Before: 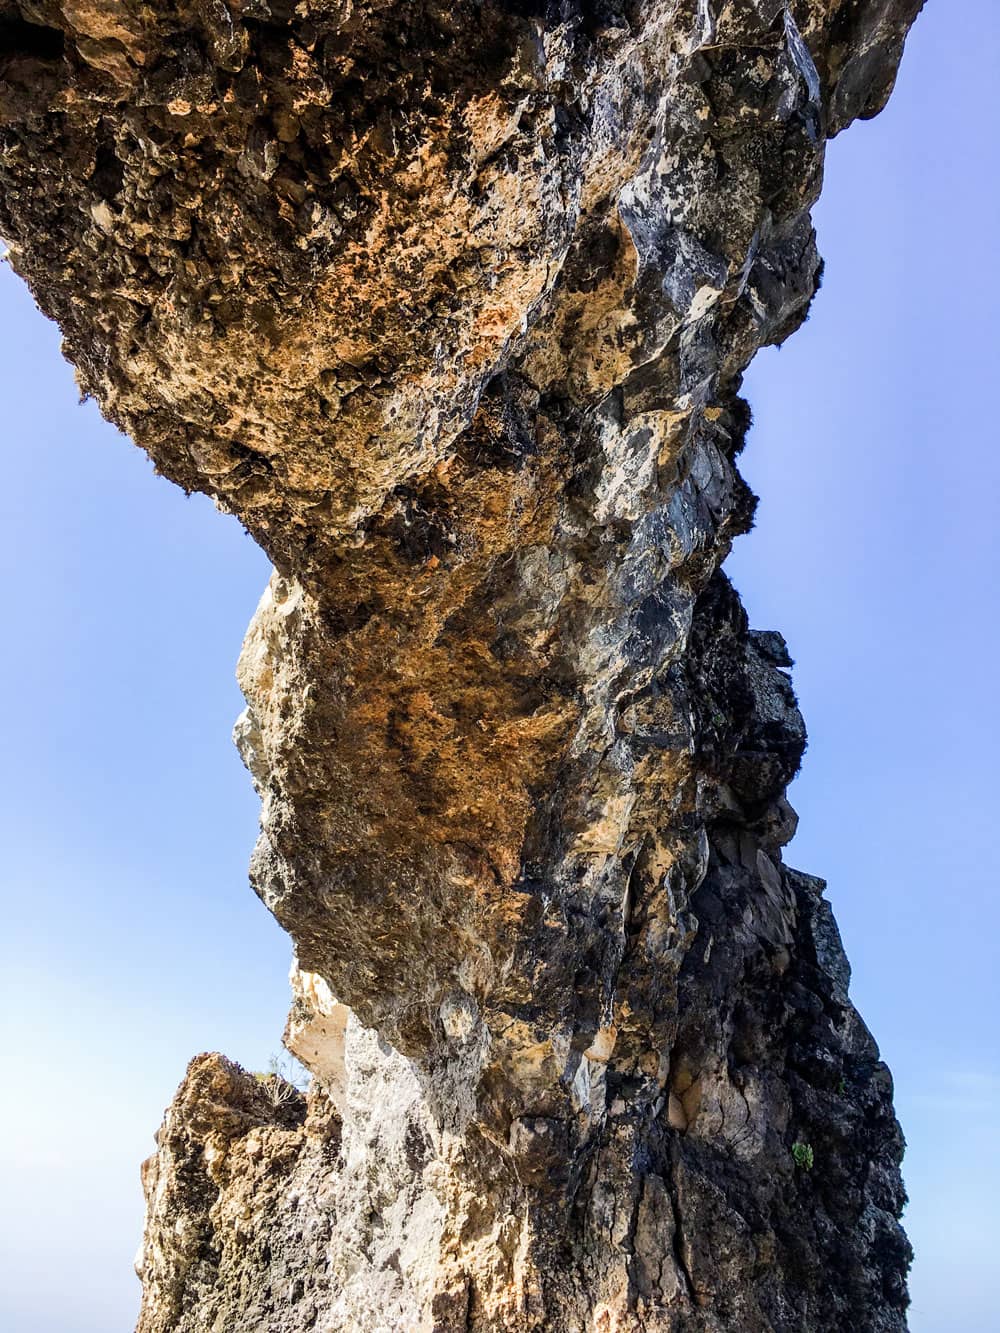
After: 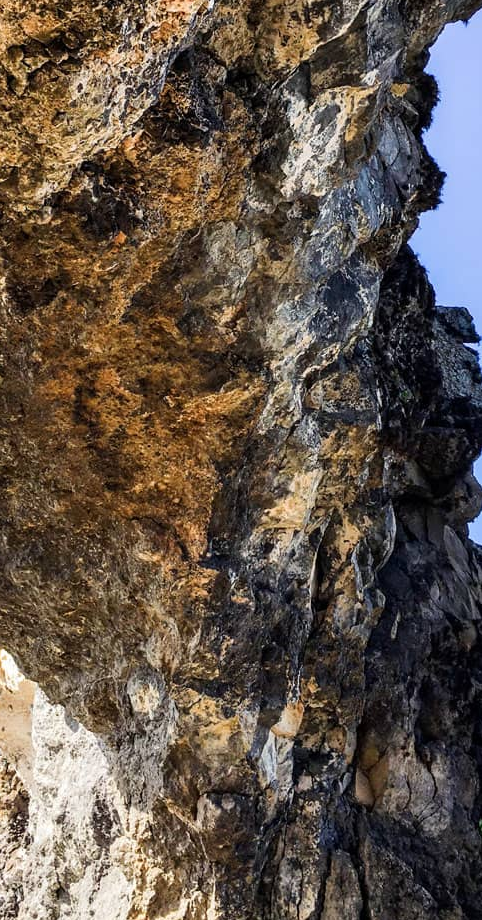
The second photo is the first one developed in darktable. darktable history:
crop: left 31.311%, top 24.363%, right 20.422%, bottom 6.582%
